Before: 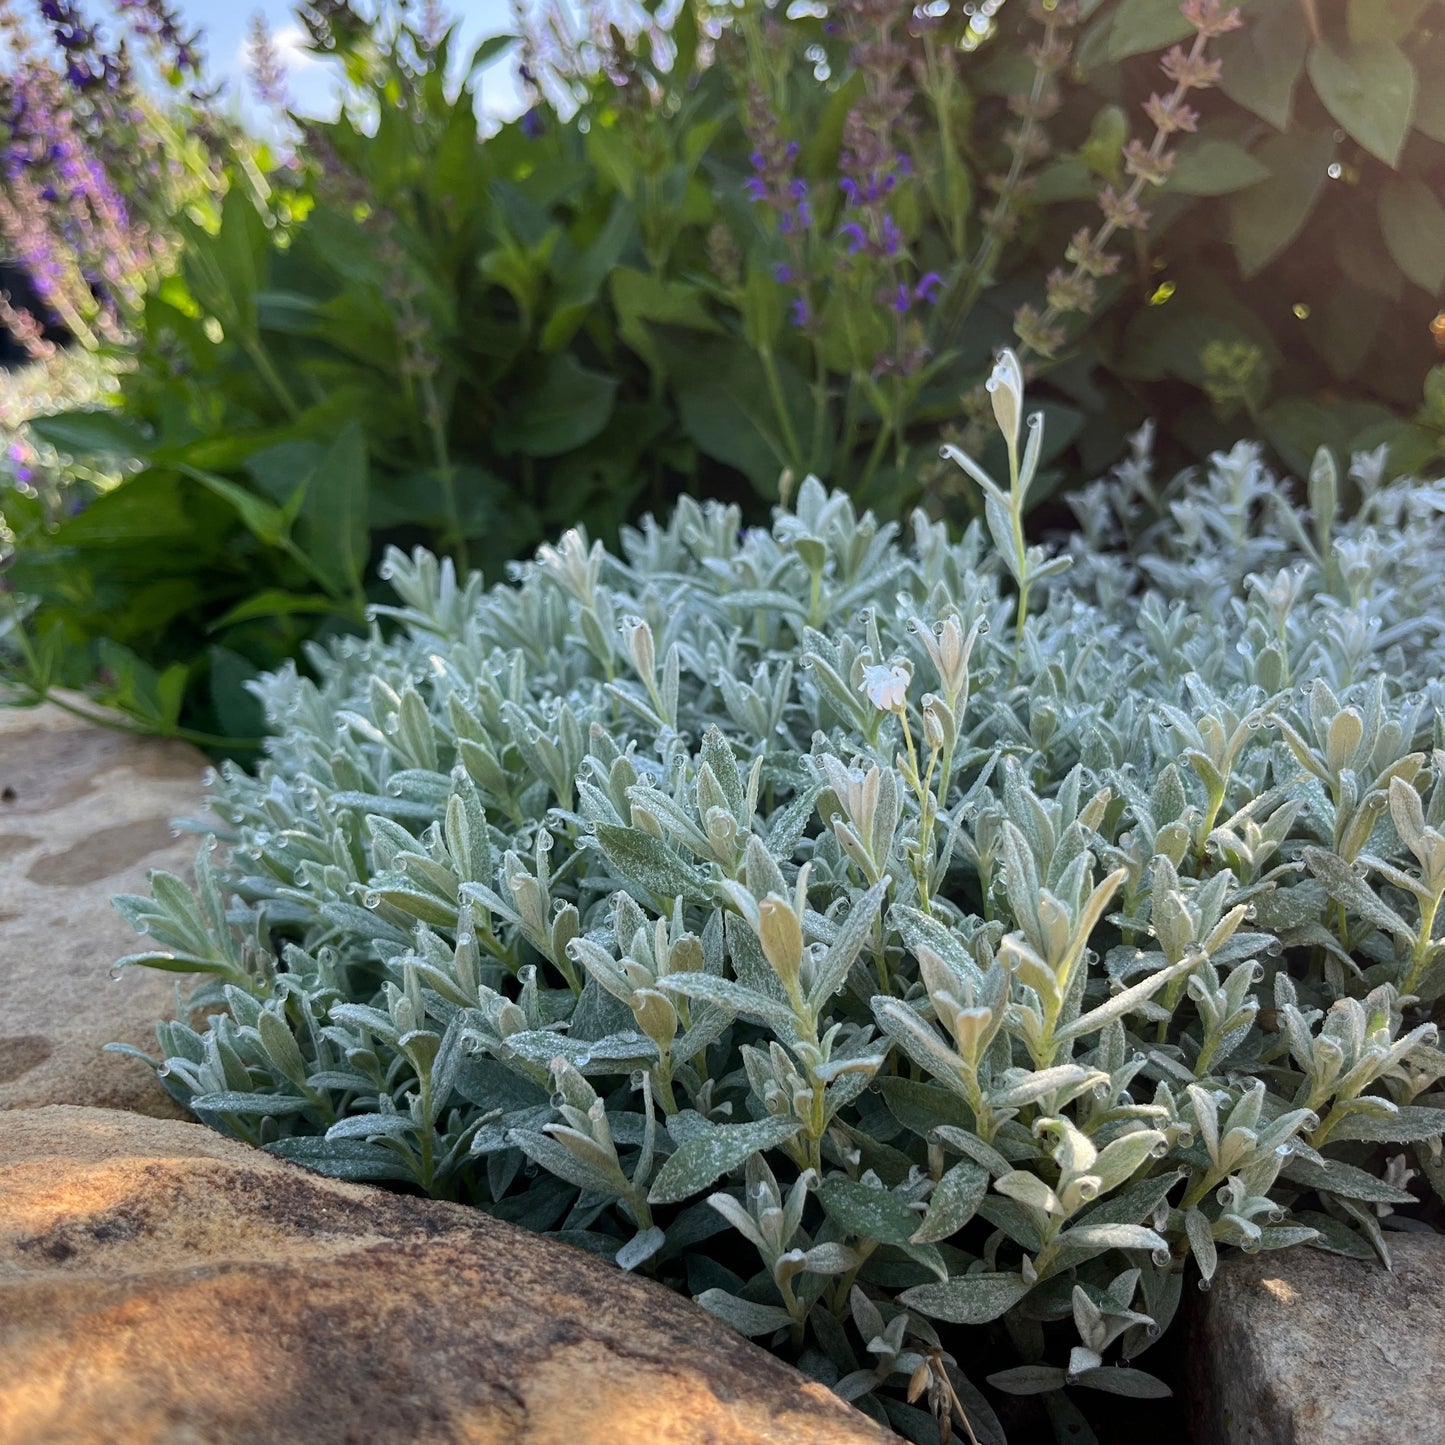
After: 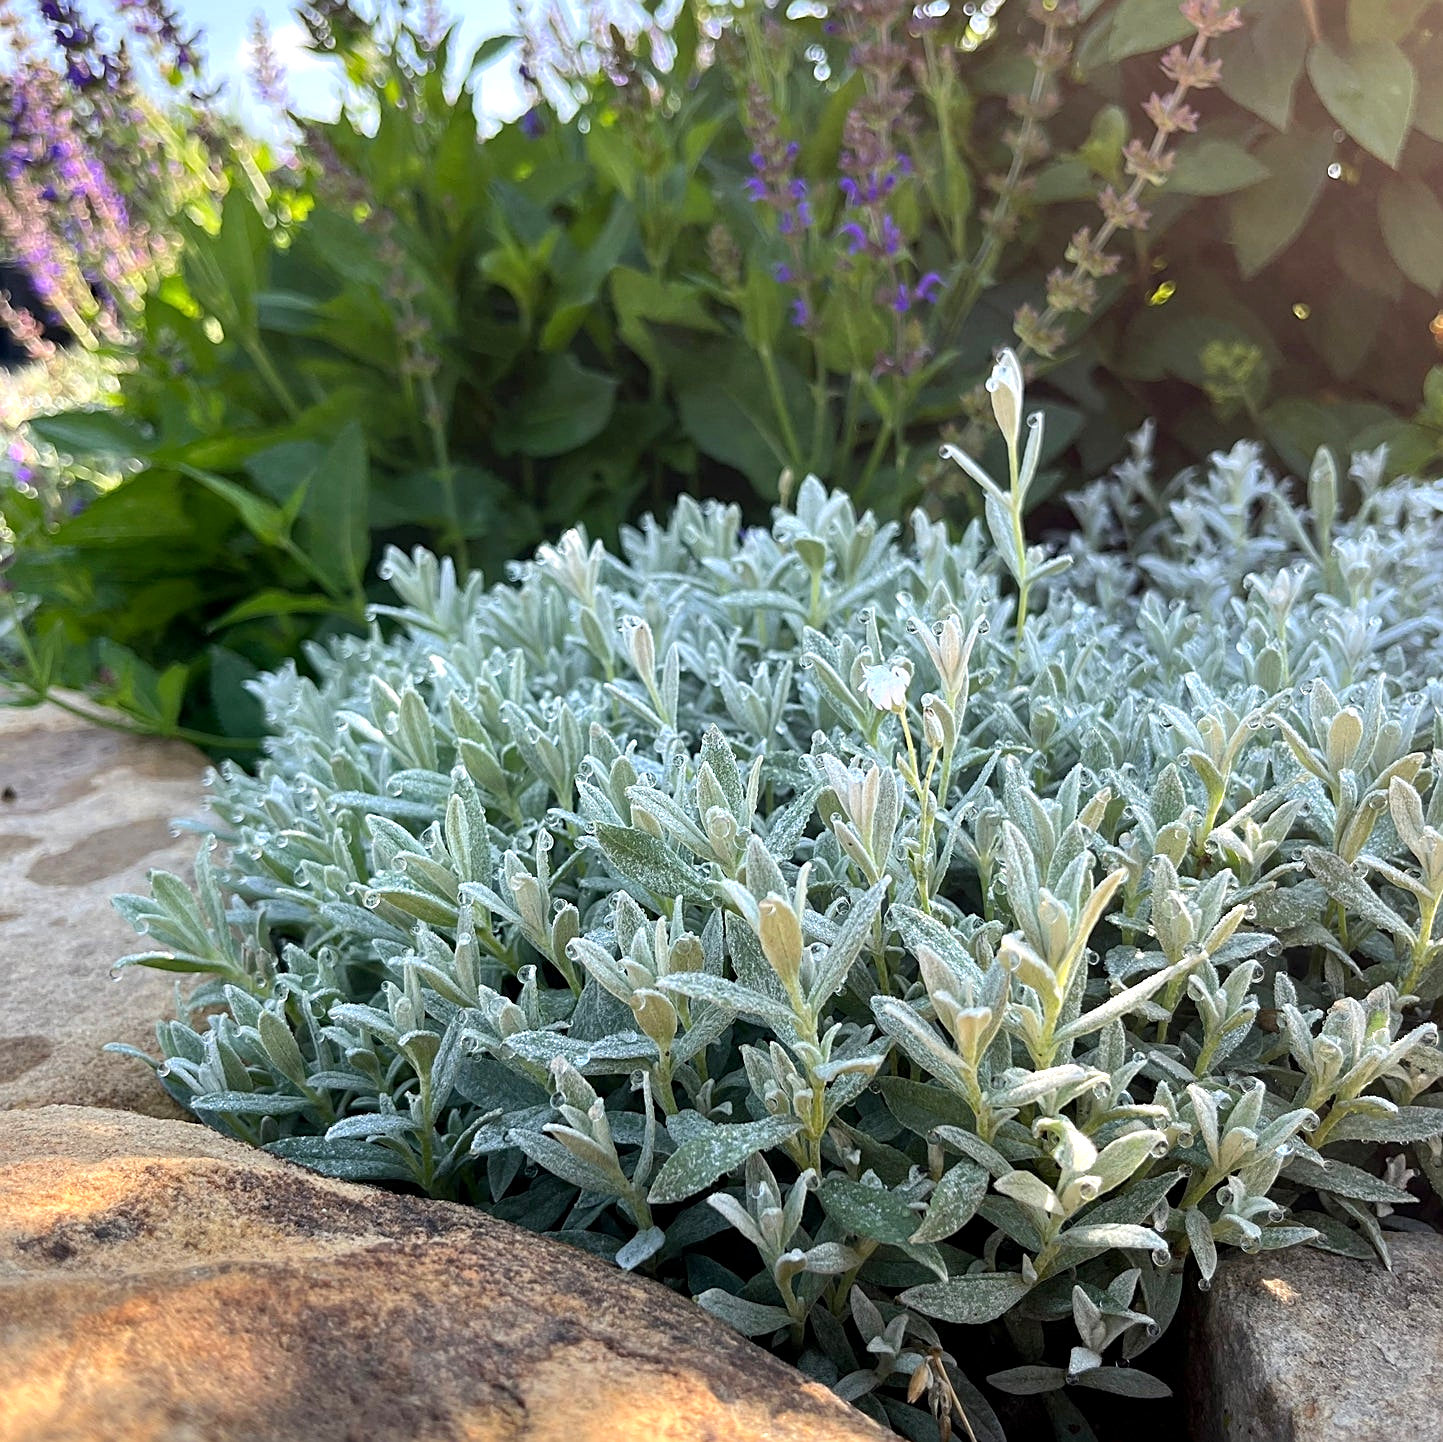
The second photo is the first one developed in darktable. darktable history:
crop: top 0.05%, bottom 0.098%
sharpen: on, module defaults
exposure: black level correction 0.001, exposure 0.5 EV, compensate exposure bias true, compensate highlight preservation false
